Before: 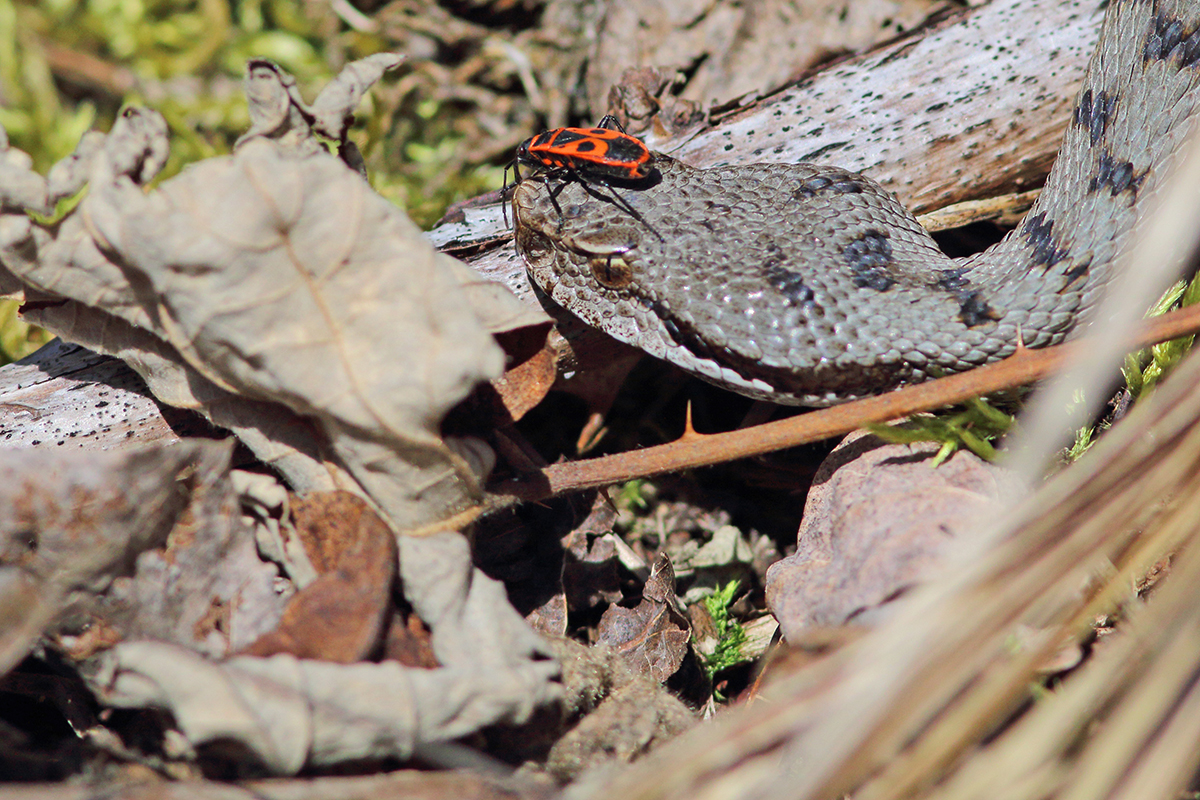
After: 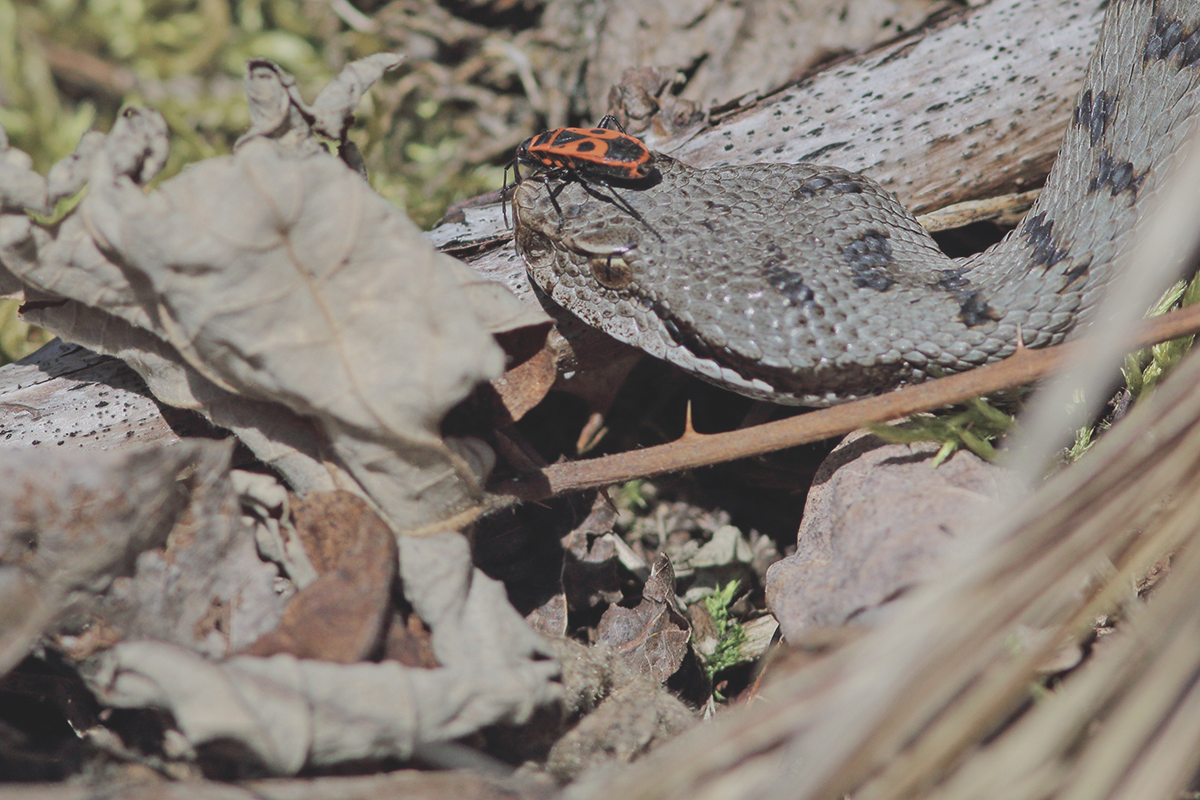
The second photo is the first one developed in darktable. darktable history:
shadows and highlights: shadows 6.68, soften with gaussian
contrast brightness saturation: contrast -0.251, saturation -0.447
